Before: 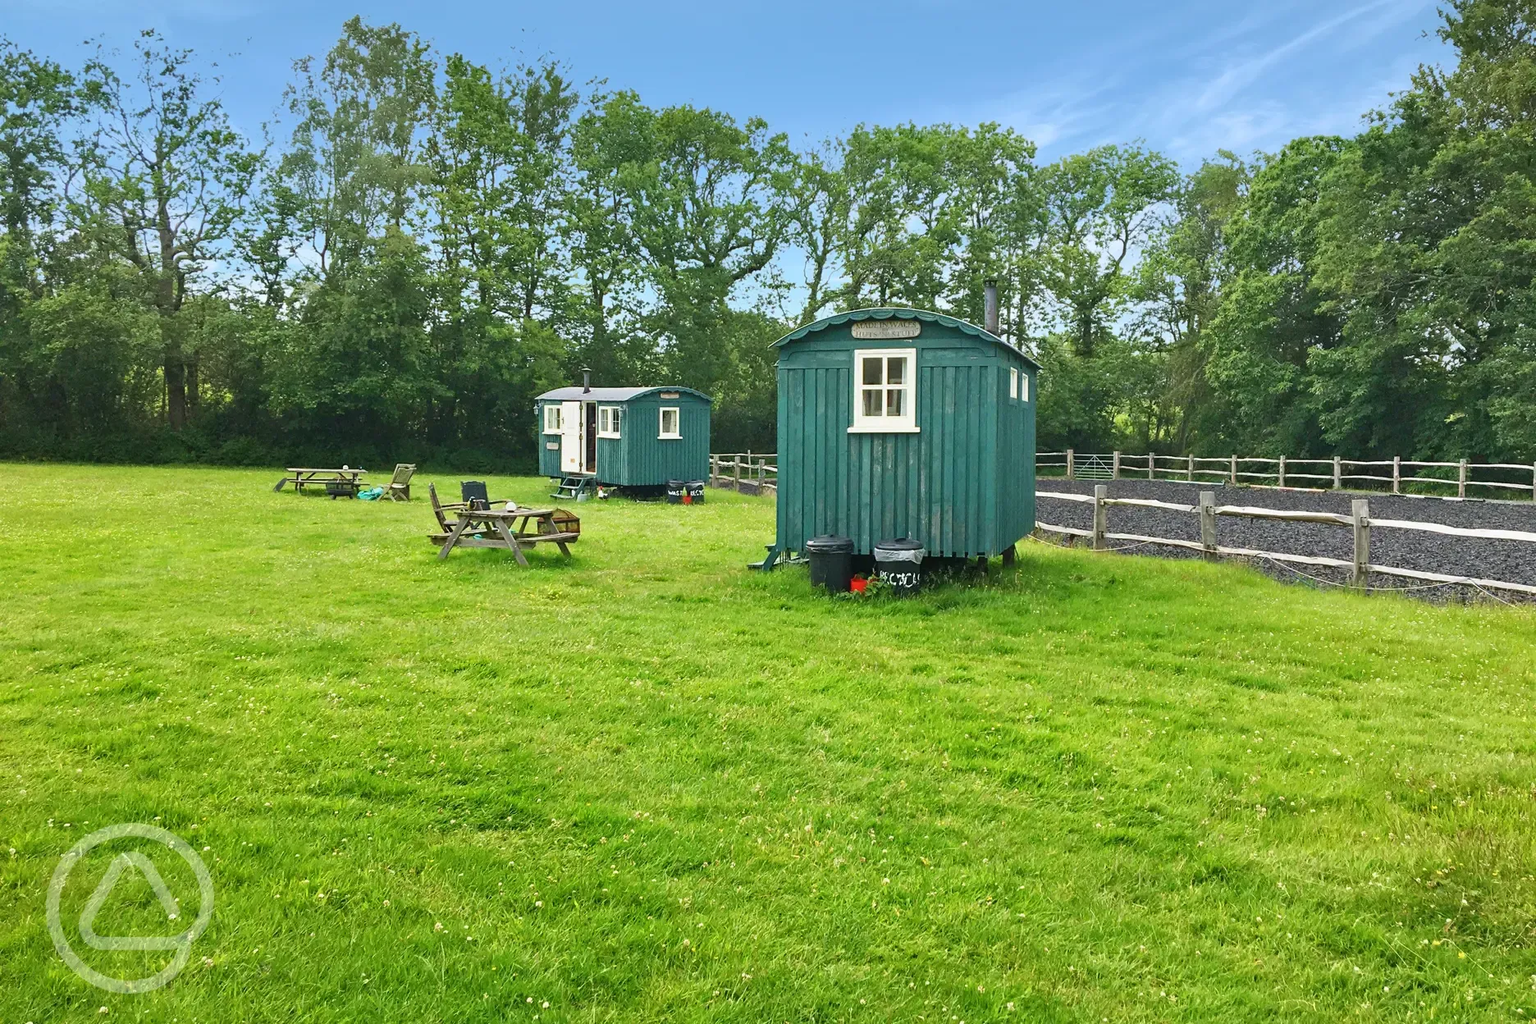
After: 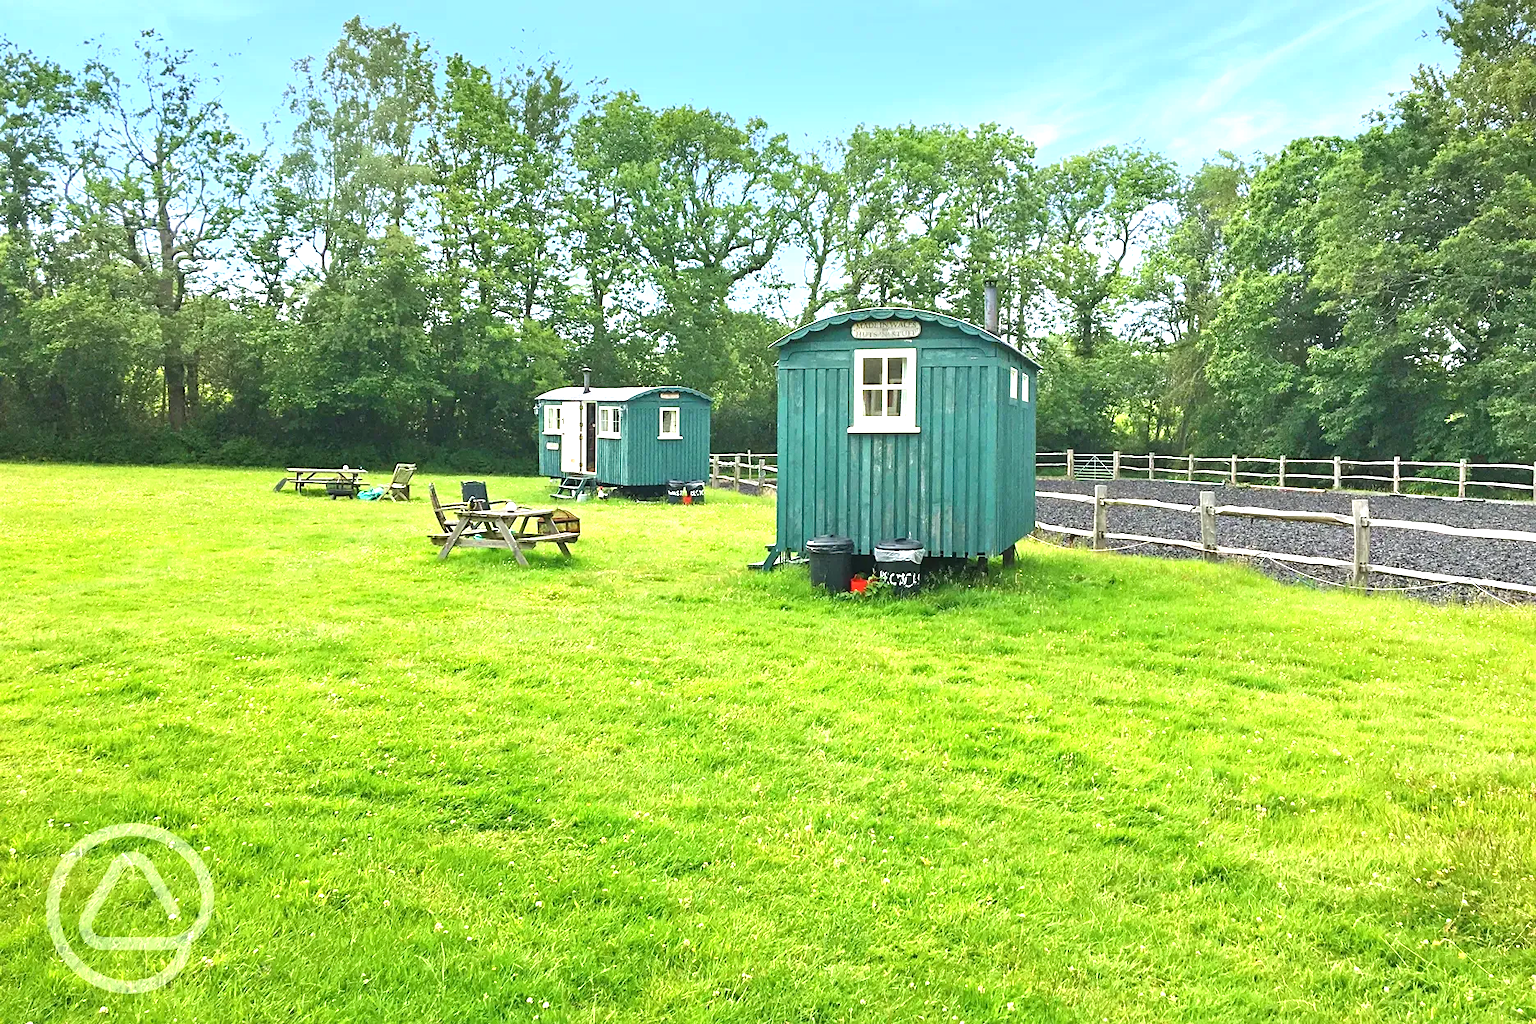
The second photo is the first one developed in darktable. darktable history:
sharpen: amount 0.21
exposure: black level correction 0, exposure 1 EV, compensate highlight preservation false
tone equalizer: edges refinement/feathering 500, mask exposure compensation -1.57 EV, preserve details no
